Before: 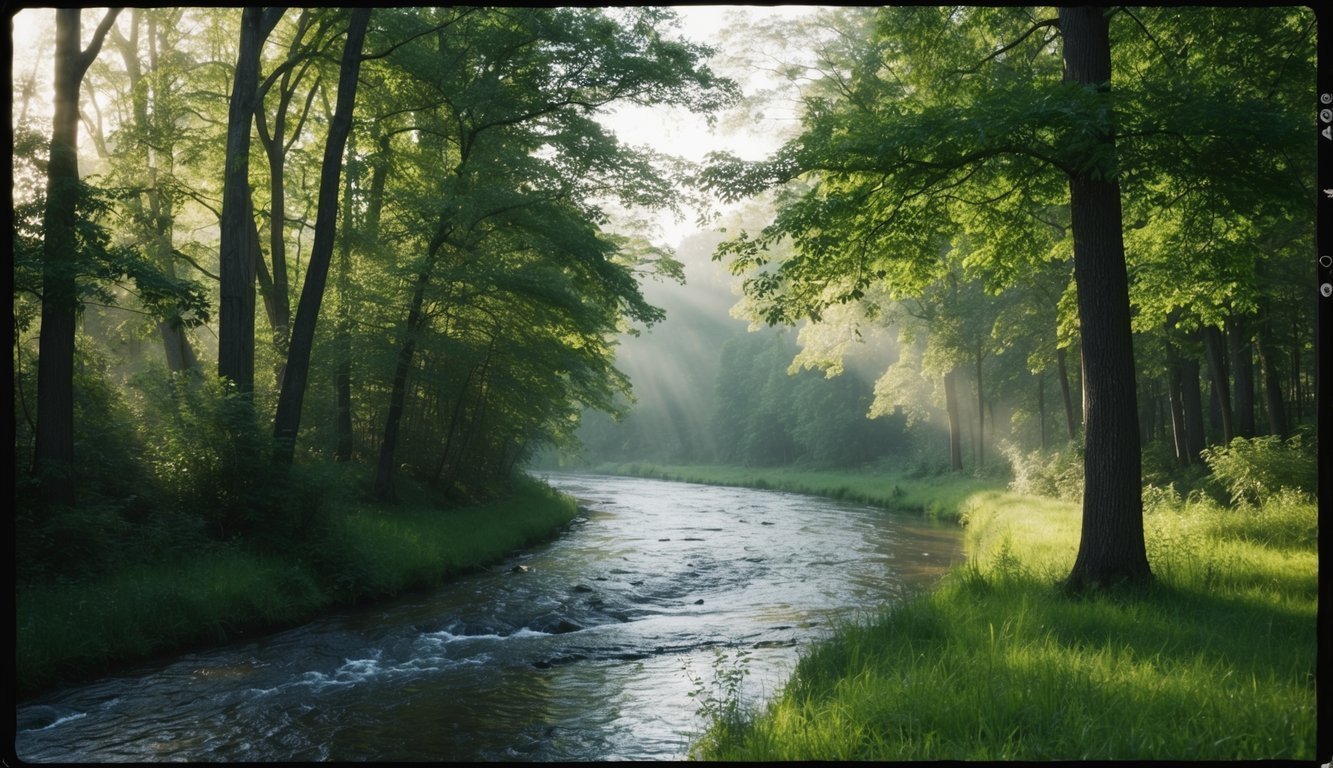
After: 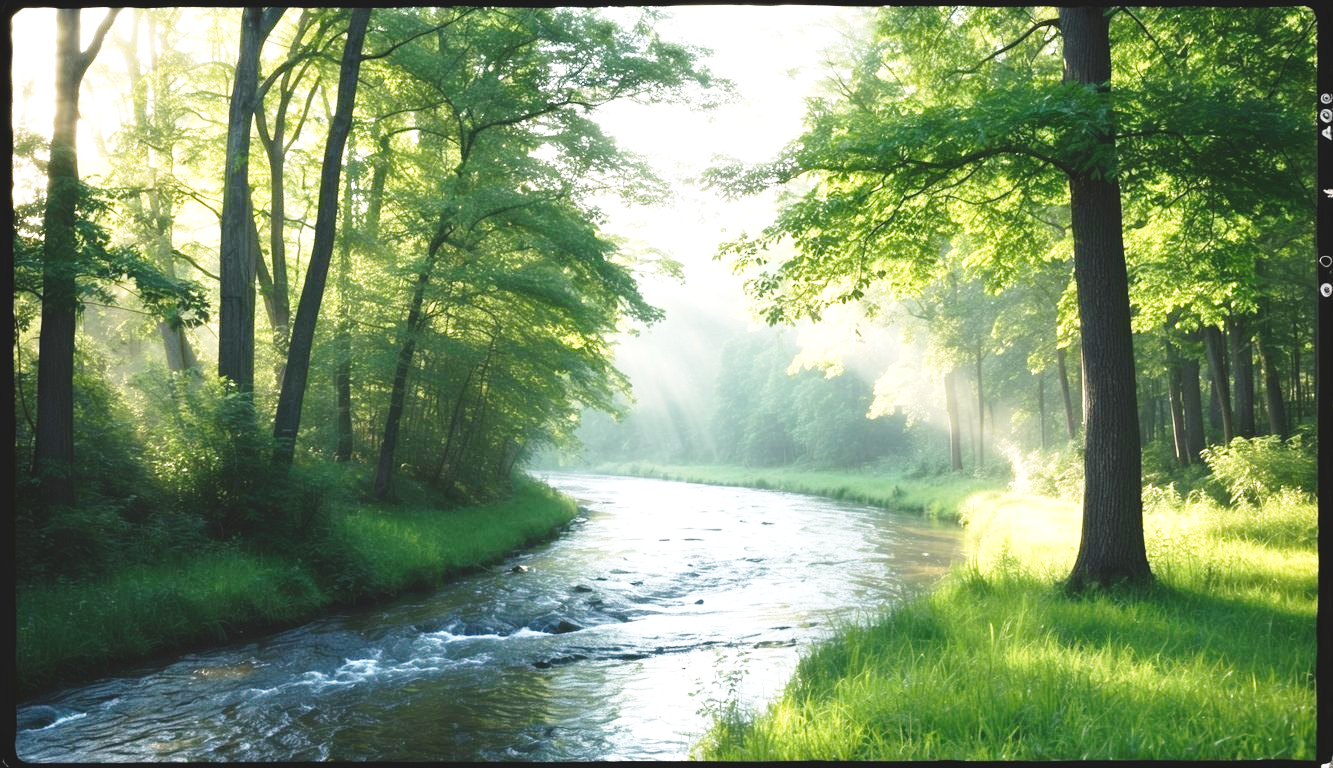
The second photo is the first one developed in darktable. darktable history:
exposure: black level correction -0.005, exposure 1 EV, compensate highlight preservation false
base curve: curves: ch0 [(0, 0) (0.028, 0.03) (0.121, 0.232) (0.46, 0.748) (0.859, 0.968) (1, 1)], preserve colors none
